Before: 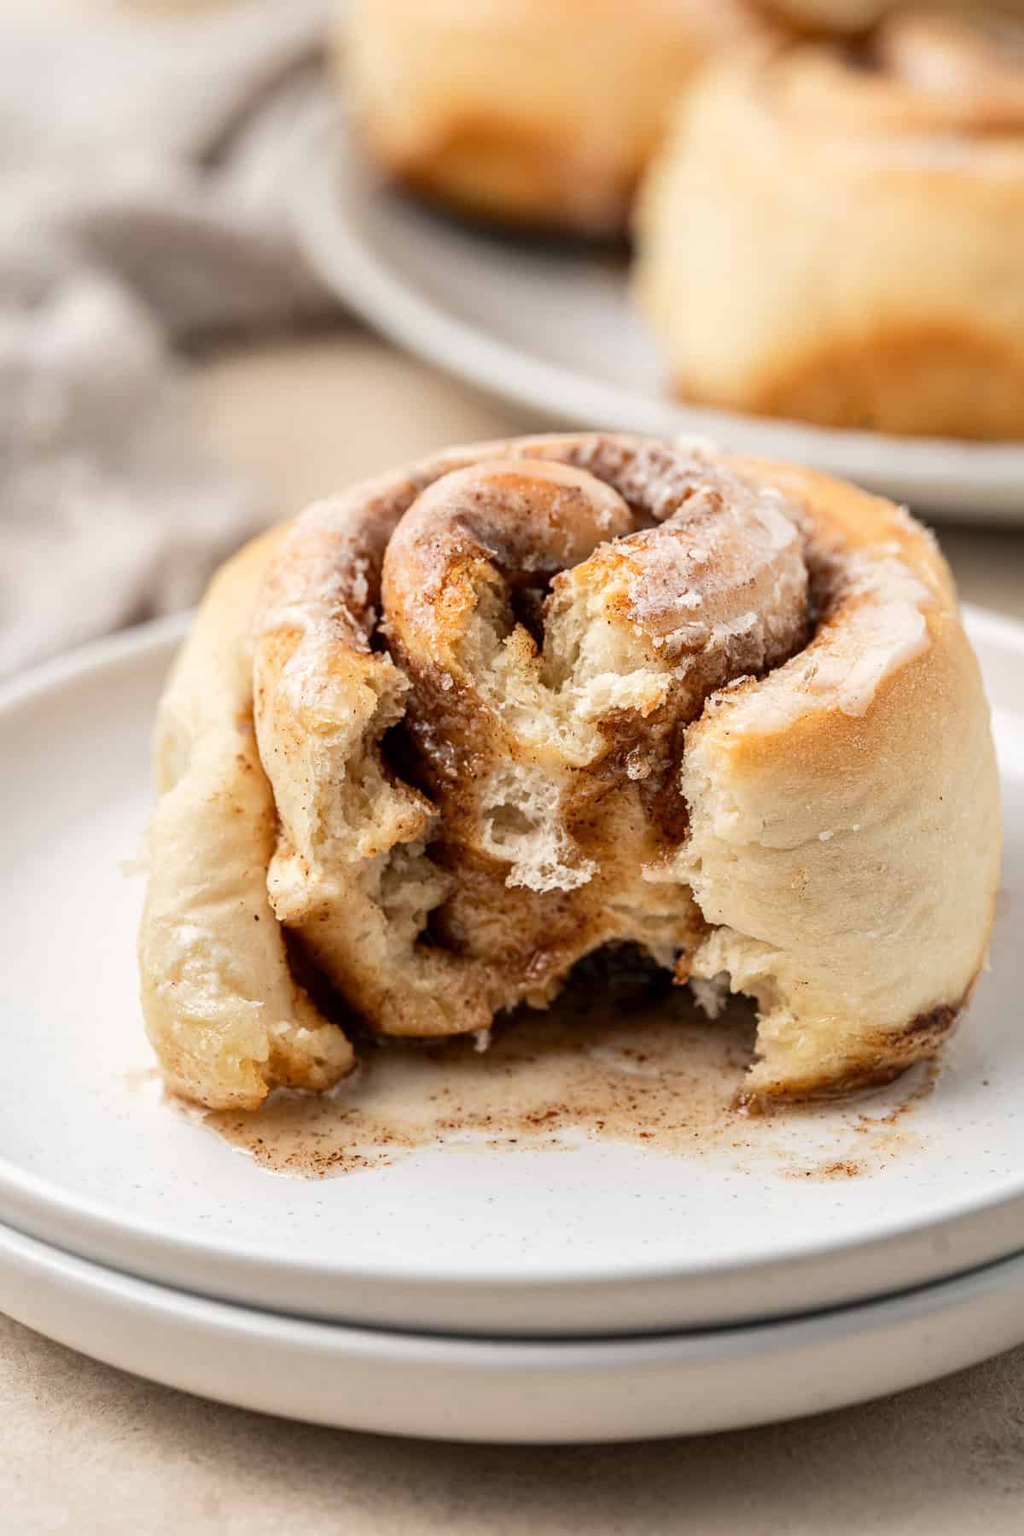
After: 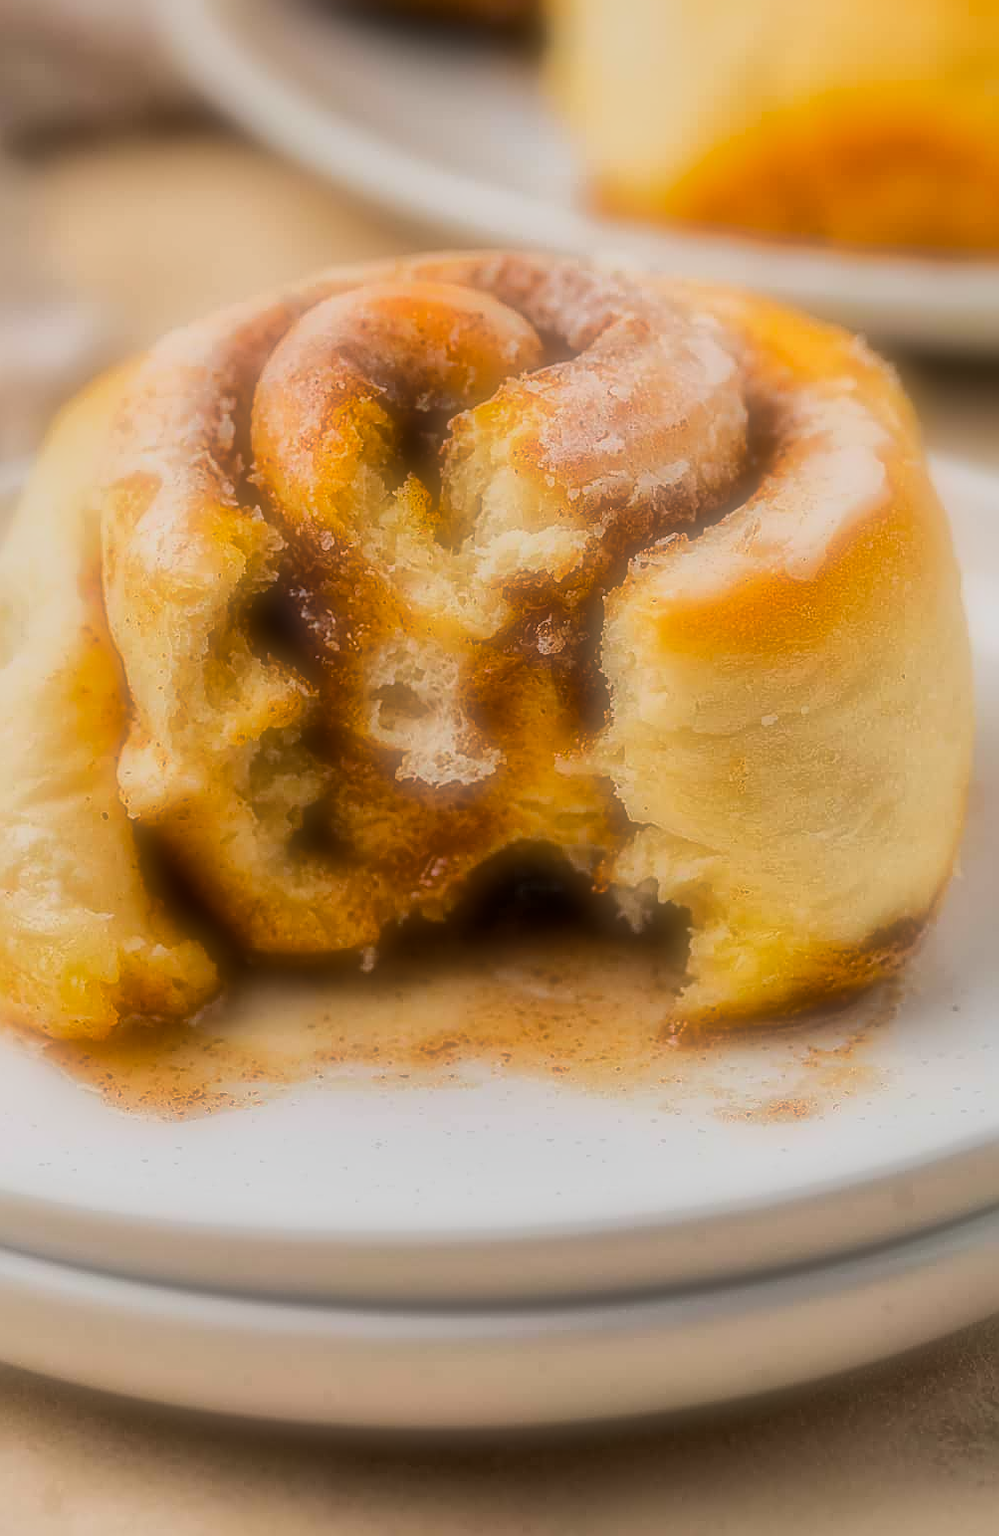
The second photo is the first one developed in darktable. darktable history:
soften: on, module defaults
color balance rgb: linear chroma grading › global chroma 15%, perceptual saturation grading › global saturation 30%
sharpen: radius 1.4, amount 1.25, threshold 0.7
global tonemap: drago (1, 100), detail 1
tone equalizer: -8 EV -0.75 EV, -7 EV -0.7 EV, -6 EV -0.6 EV, -5 EV -0.4 EV, -3 EV 0.4 EV, -2 EV 0.6 EV, -1 EV 0.7 EV, +0 EV 0.75 EV, edges refinement/feathering 500, mask exposure compensation -1.57 EV, preserve details no
crop: left 16.315%, top 14.246%
